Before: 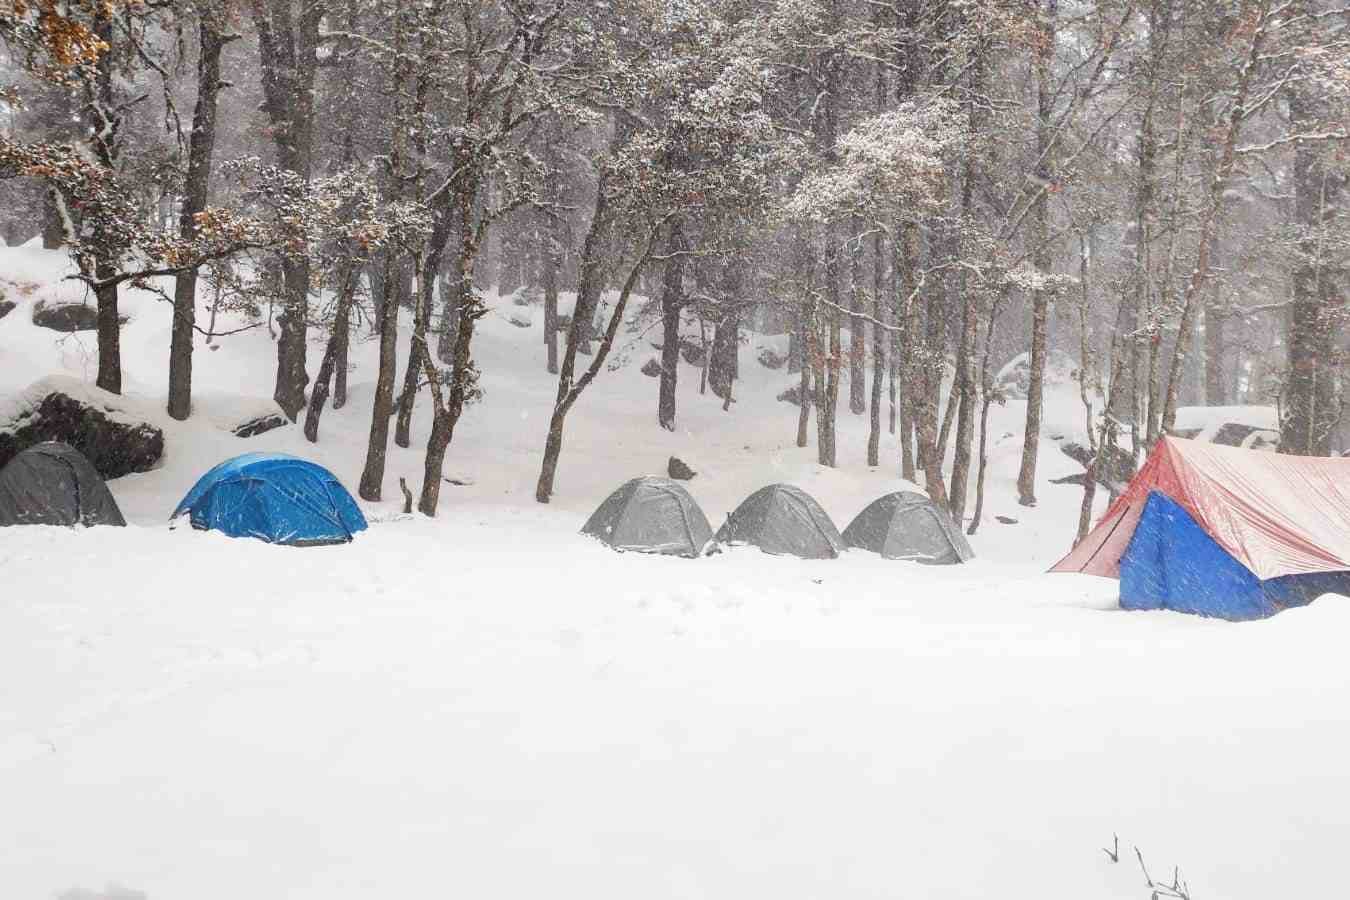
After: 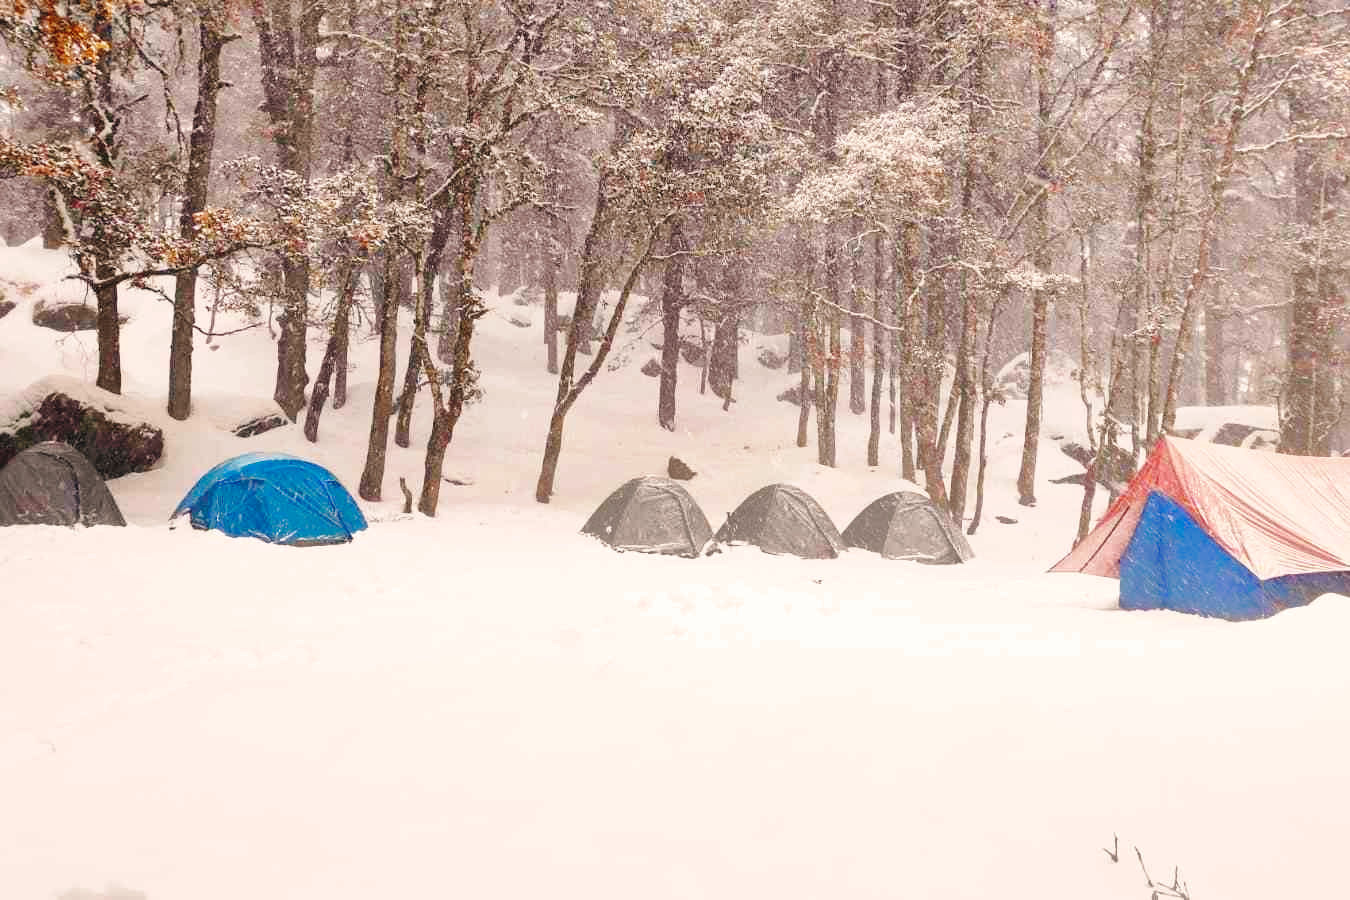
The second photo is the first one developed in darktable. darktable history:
white balance: red 1.127, blue 0.943
shadows and highlights: on, module defaults
base curve: curves: ch0 [(0, 0) (0.036, 0.025) (0.121, 0.166) (0.206, 0.329) (0.605, 0.79) (1, 1)], preserve colors none
